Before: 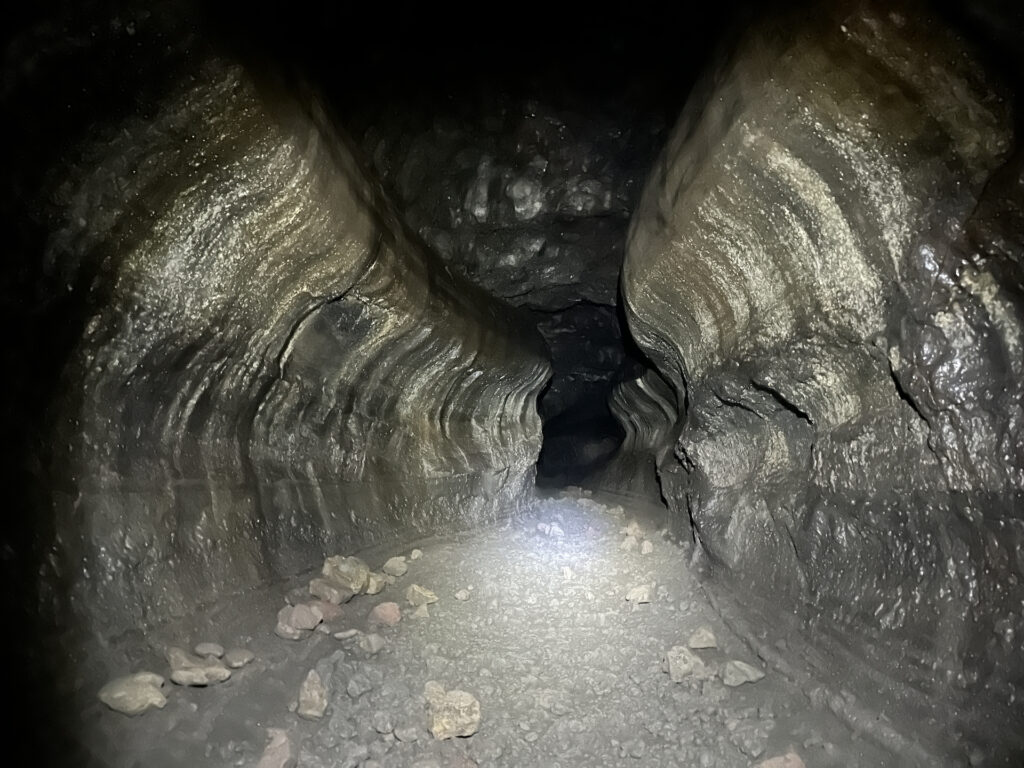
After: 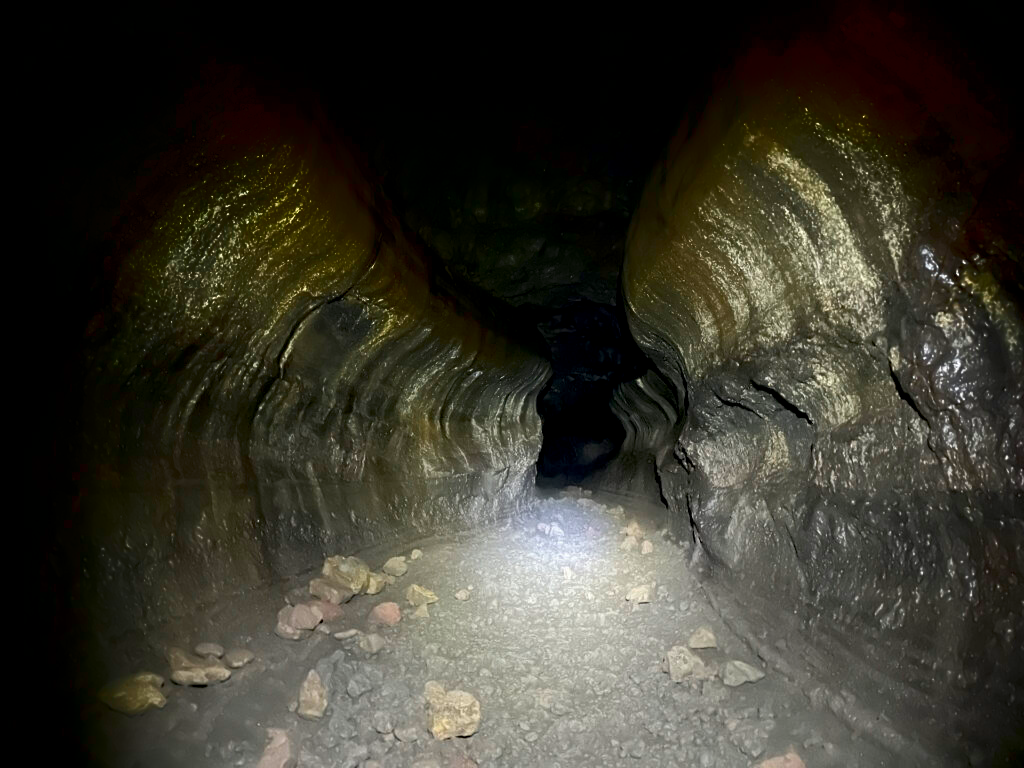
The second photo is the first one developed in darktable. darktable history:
exposure: black level correction 0.009, compensate highlight preservation false
shadows and highlights: shadows -86.47, highlights -35.75, soften with gaussian
color zones: curves: ch0 [(0.224, 0.526) (0.75, 0.5)]; ch1 [(0.055, 0.526) (0.224, 0.761) (0.377, 0.526) (0.75, 0.5)]
